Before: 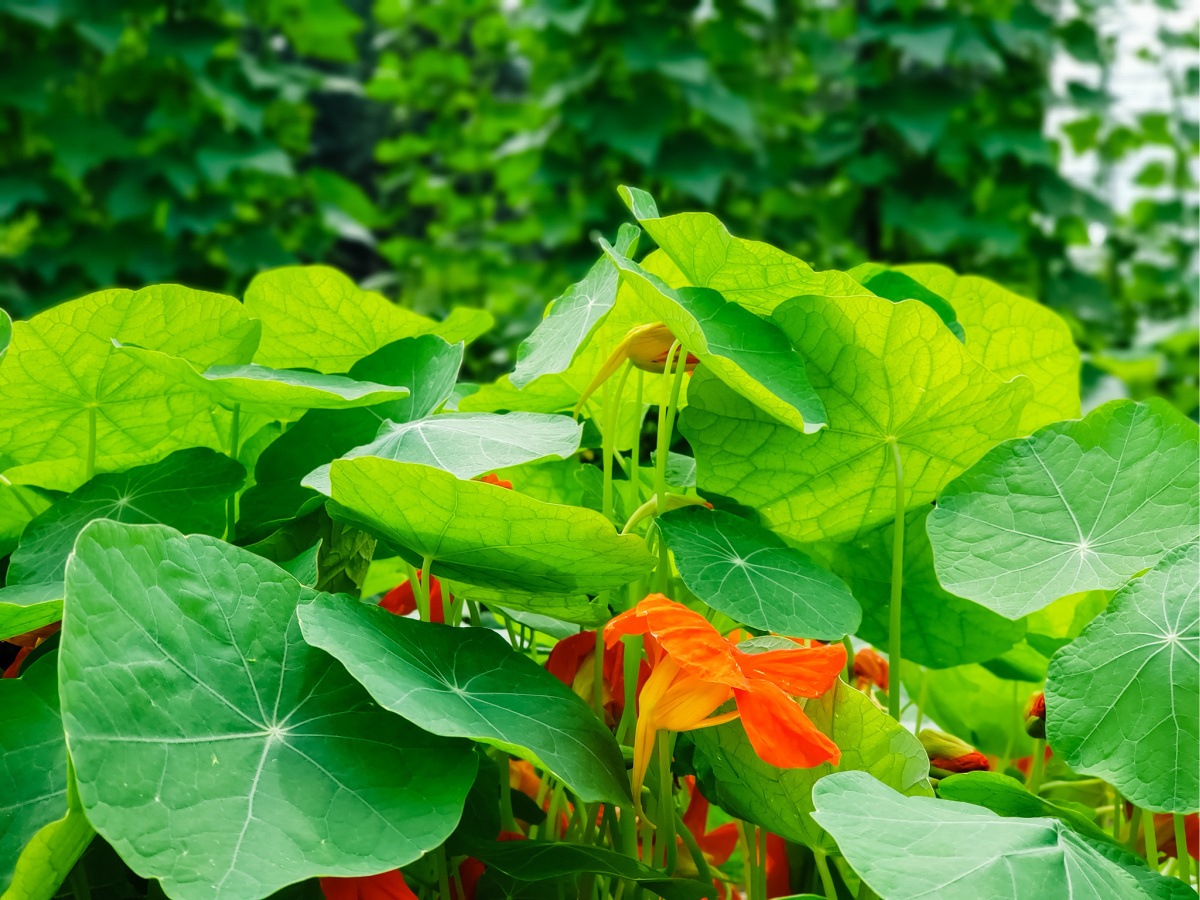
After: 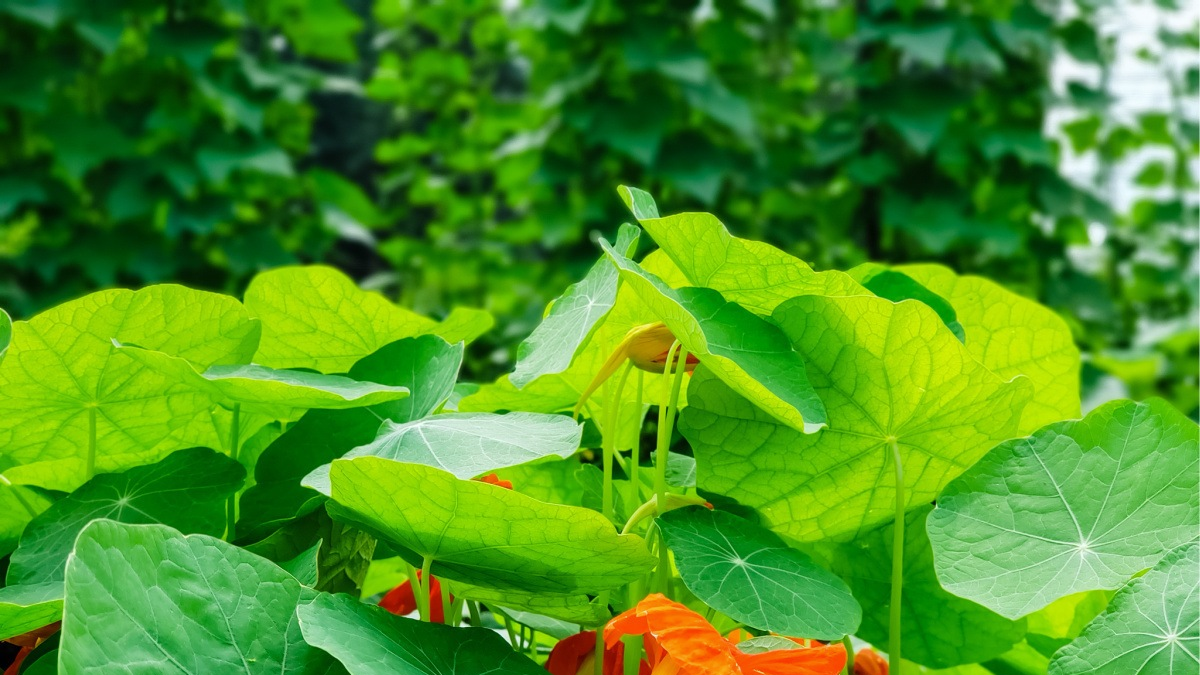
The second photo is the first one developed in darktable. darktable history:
white balance: red 0.982, blue 1.018
crop: bottom 24.988%
